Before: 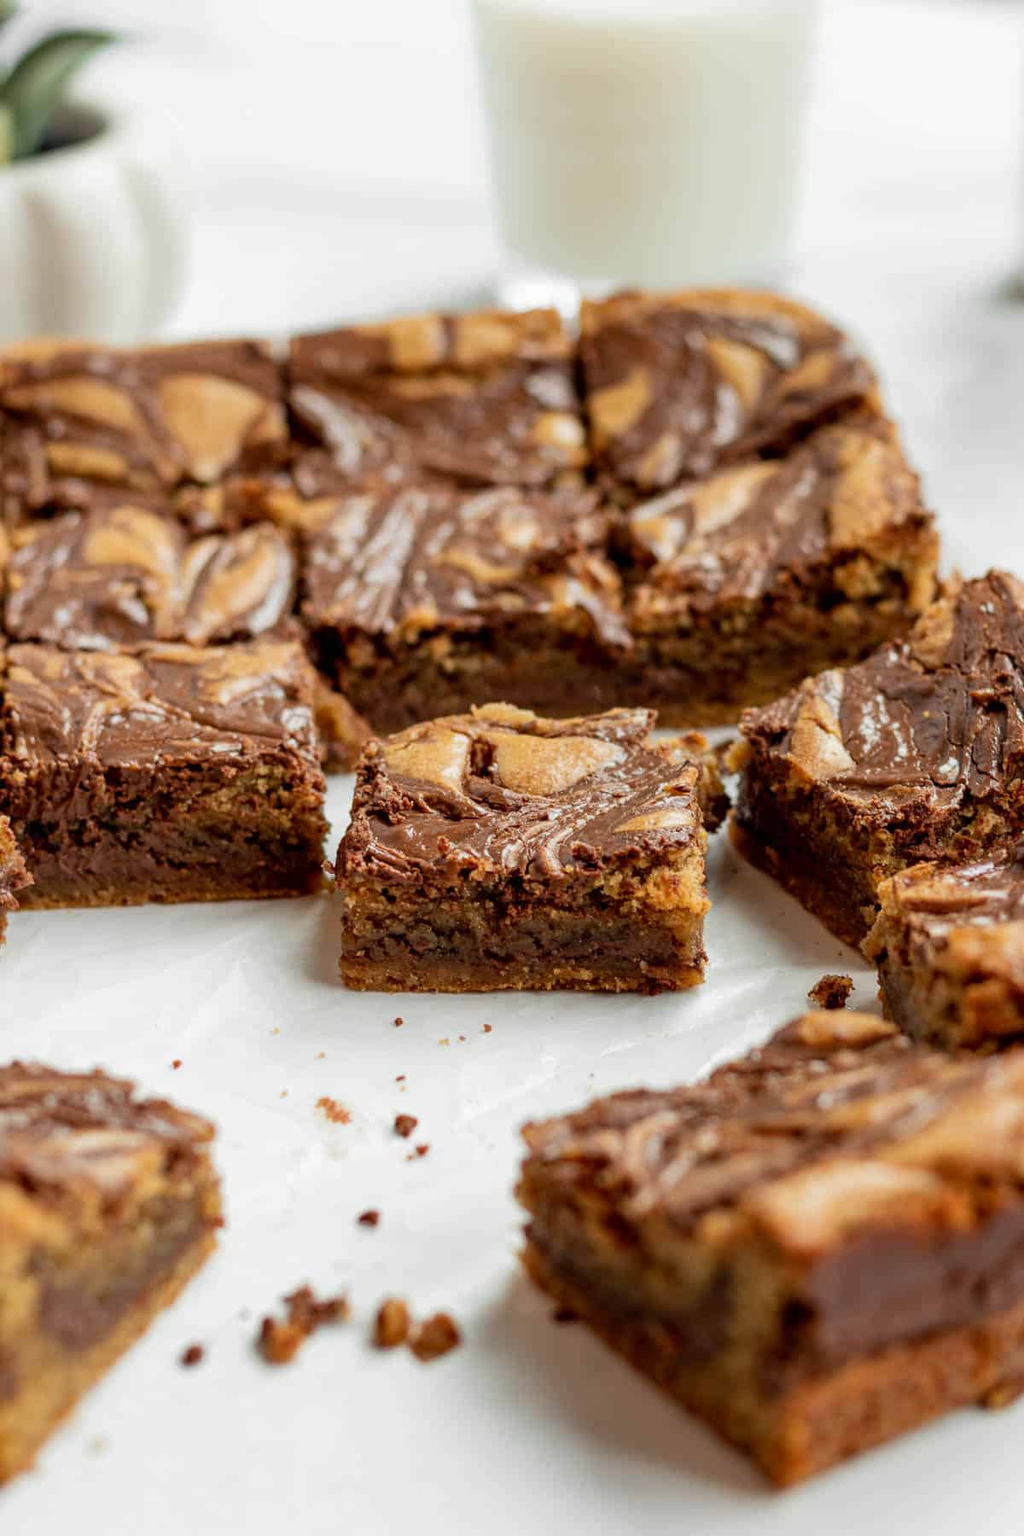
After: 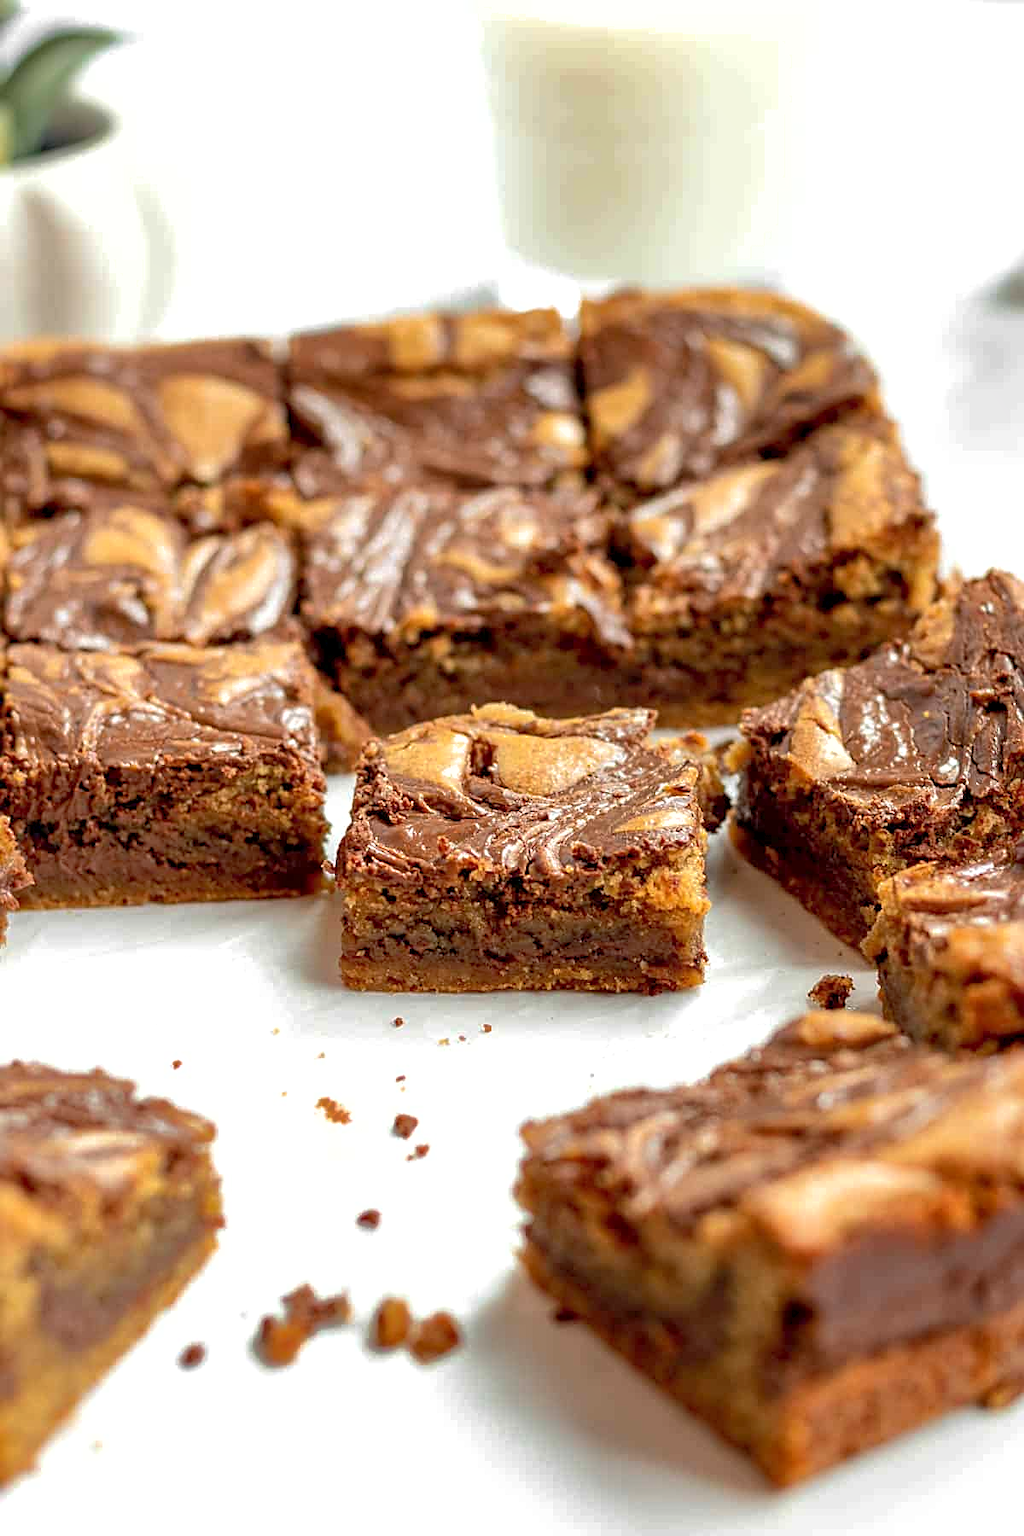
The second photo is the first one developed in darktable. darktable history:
shadows and highlights: on, module defaults
sharpen: on, module defaults
exposure: black level correction 0.001, exposure 0.5 EV, compensate highlight preservation false
